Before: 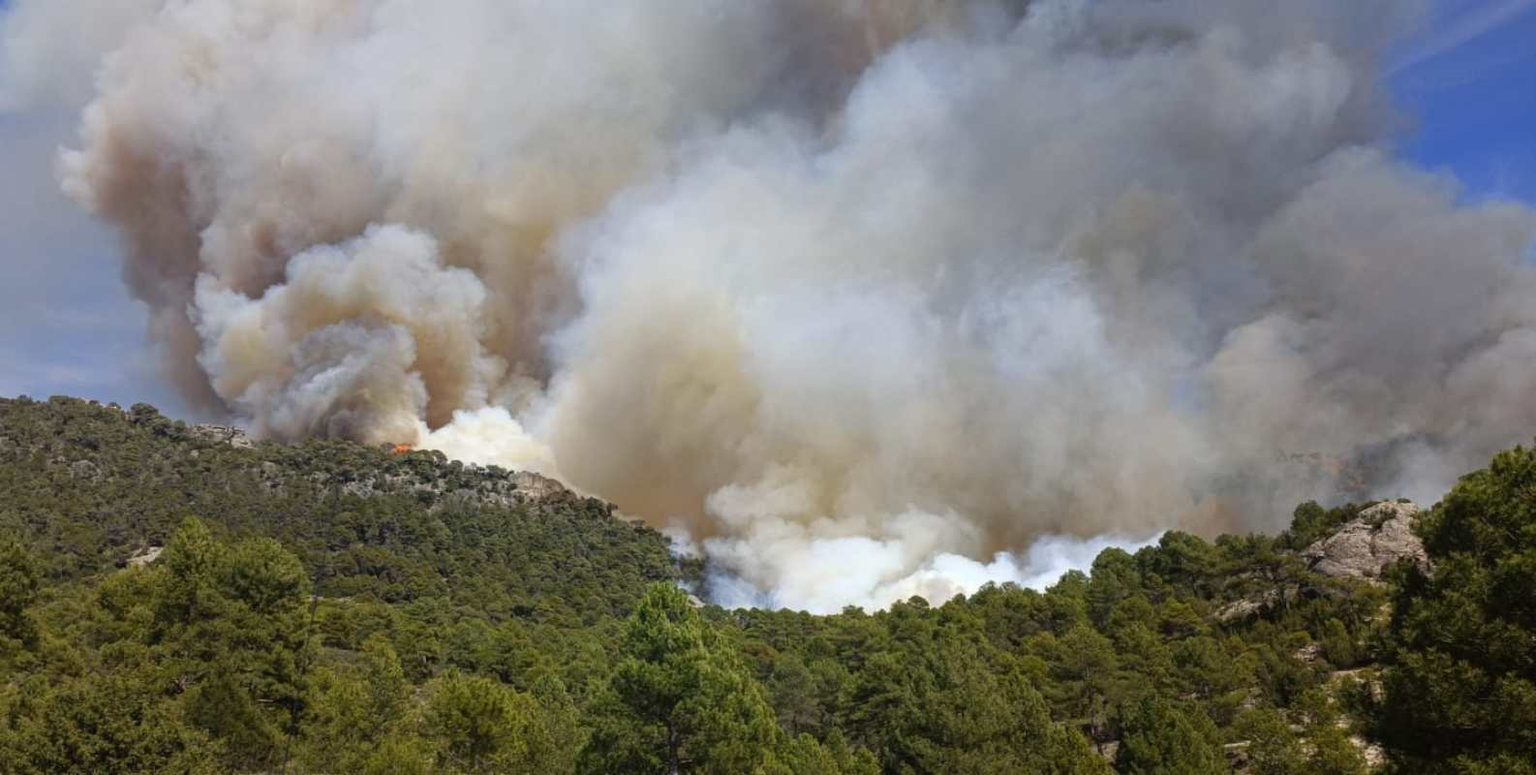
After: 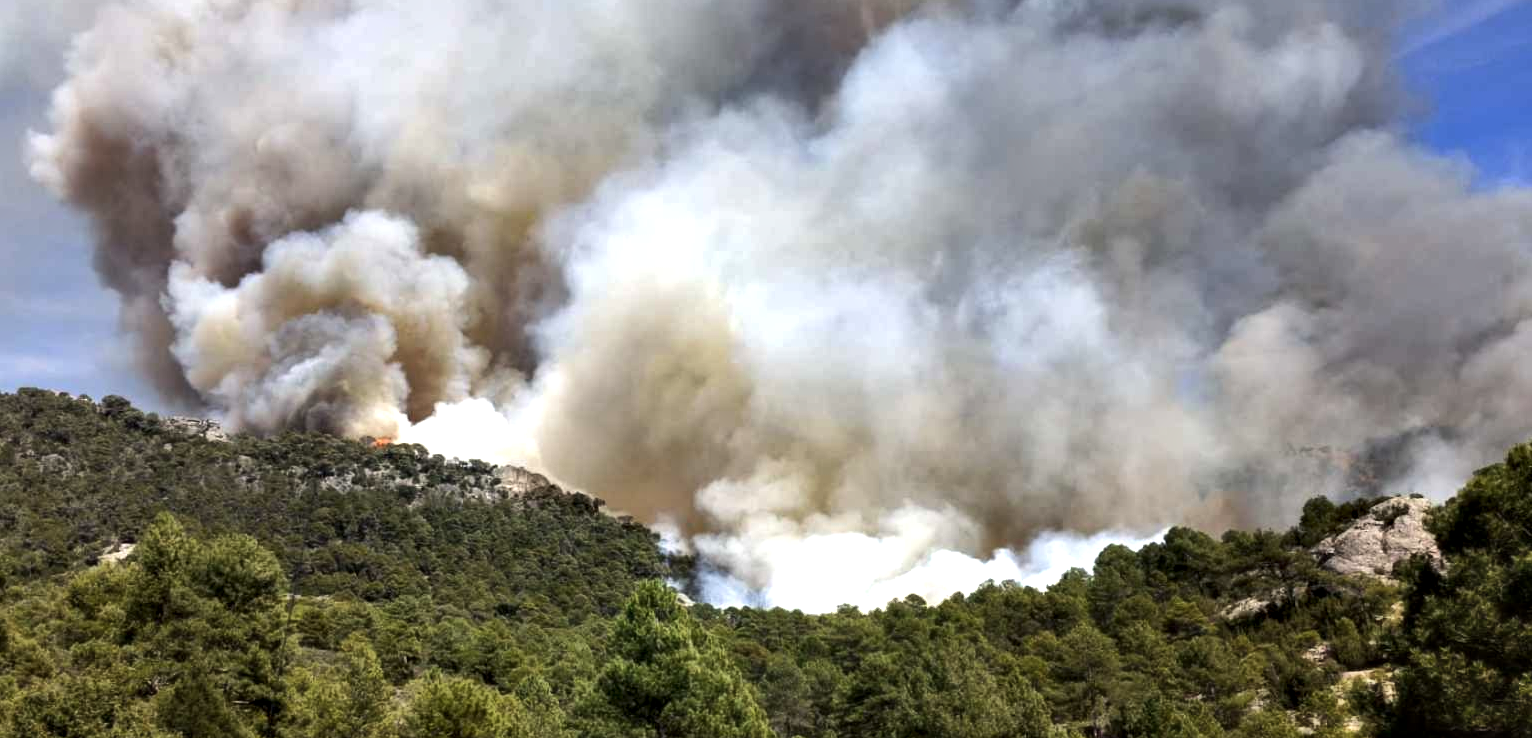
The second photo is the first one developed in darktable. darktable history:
contrast equalizer: y [[0.514, 0.573, 0.581, 0.508, 0.5, 0.5], [0.5 ×6], [0.5 ×6], [0 ×6], [0 ×6]]
tone equalizer: -8 EV -0.772 EV, -7 EV -0.73 EV, -6 EV -0.592 EV, -5 EV -0.405 EV, -3 EV 0.405 EV, -2 EV 0.6 EV, -1 EV 0.681 EV, +0 EV 0.747 EV, edges refinement/feathering 500, mask exposure compensation -1.57 EV, preserve details no
shadows and highlights: white point adjustment 0.862, soften with gaussian
crop: left 2.142%, top 2.745%, right 1.221%, bottom 4.91%
